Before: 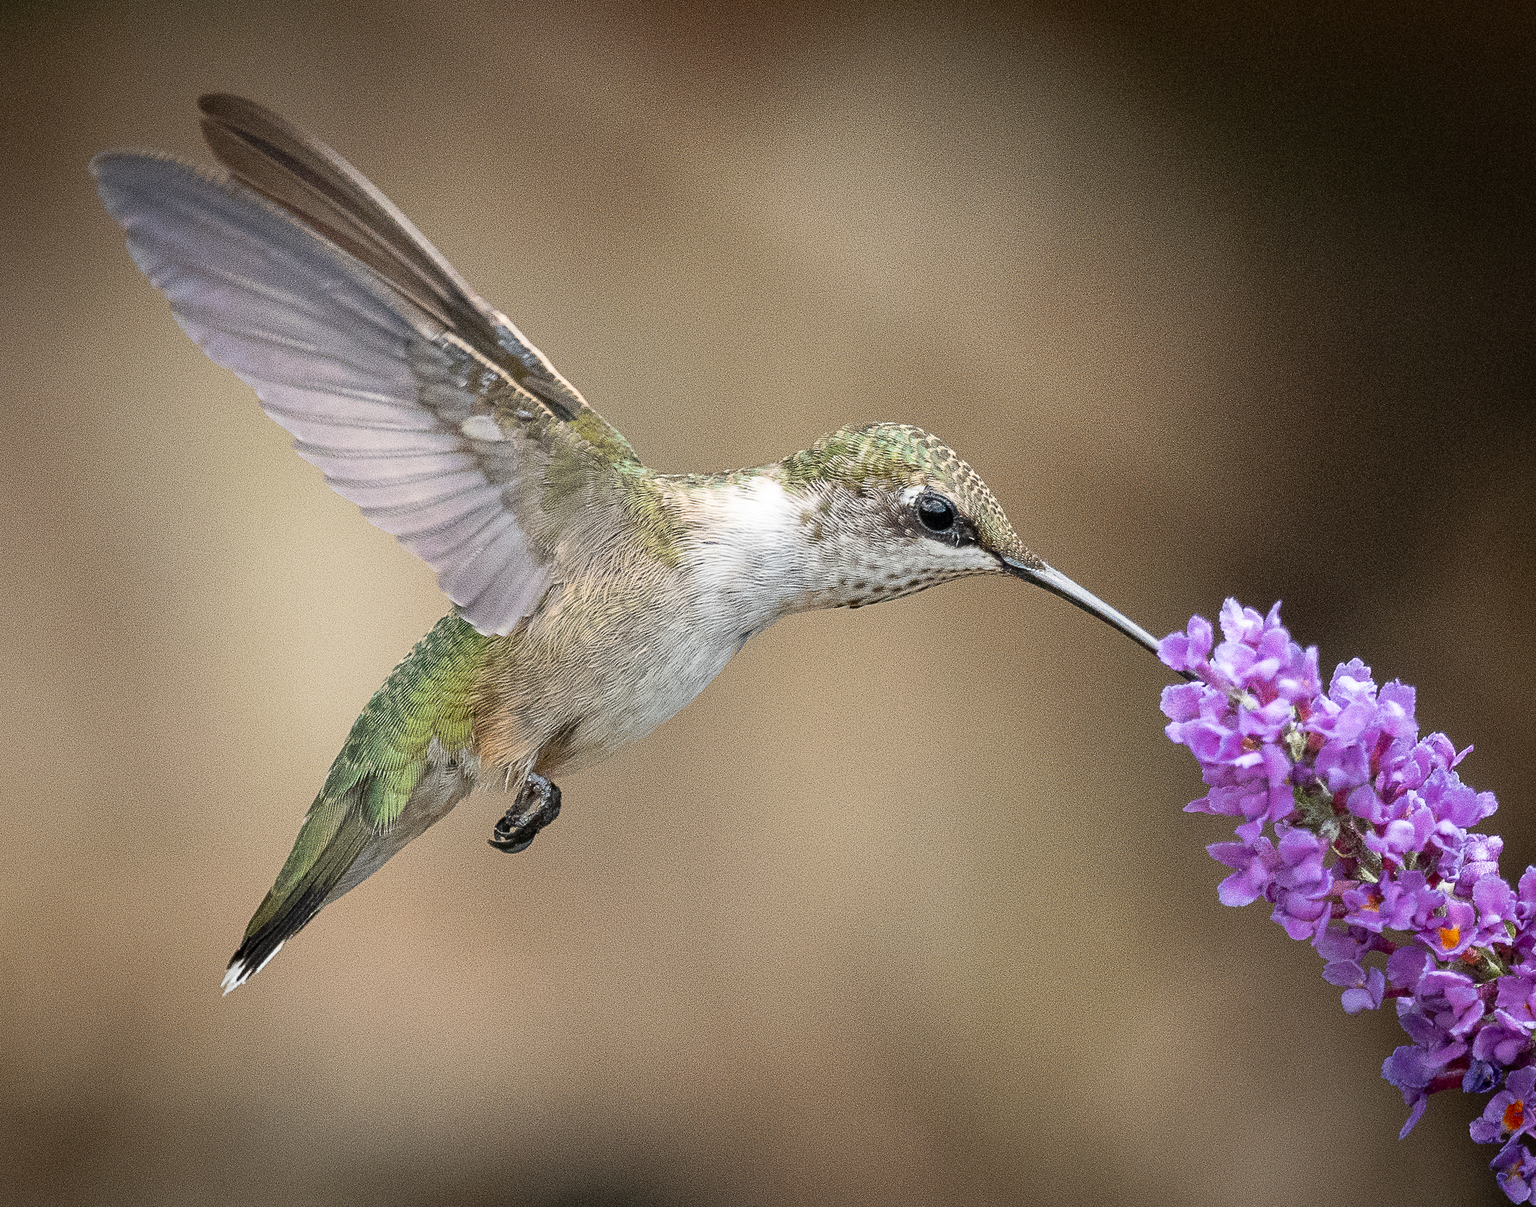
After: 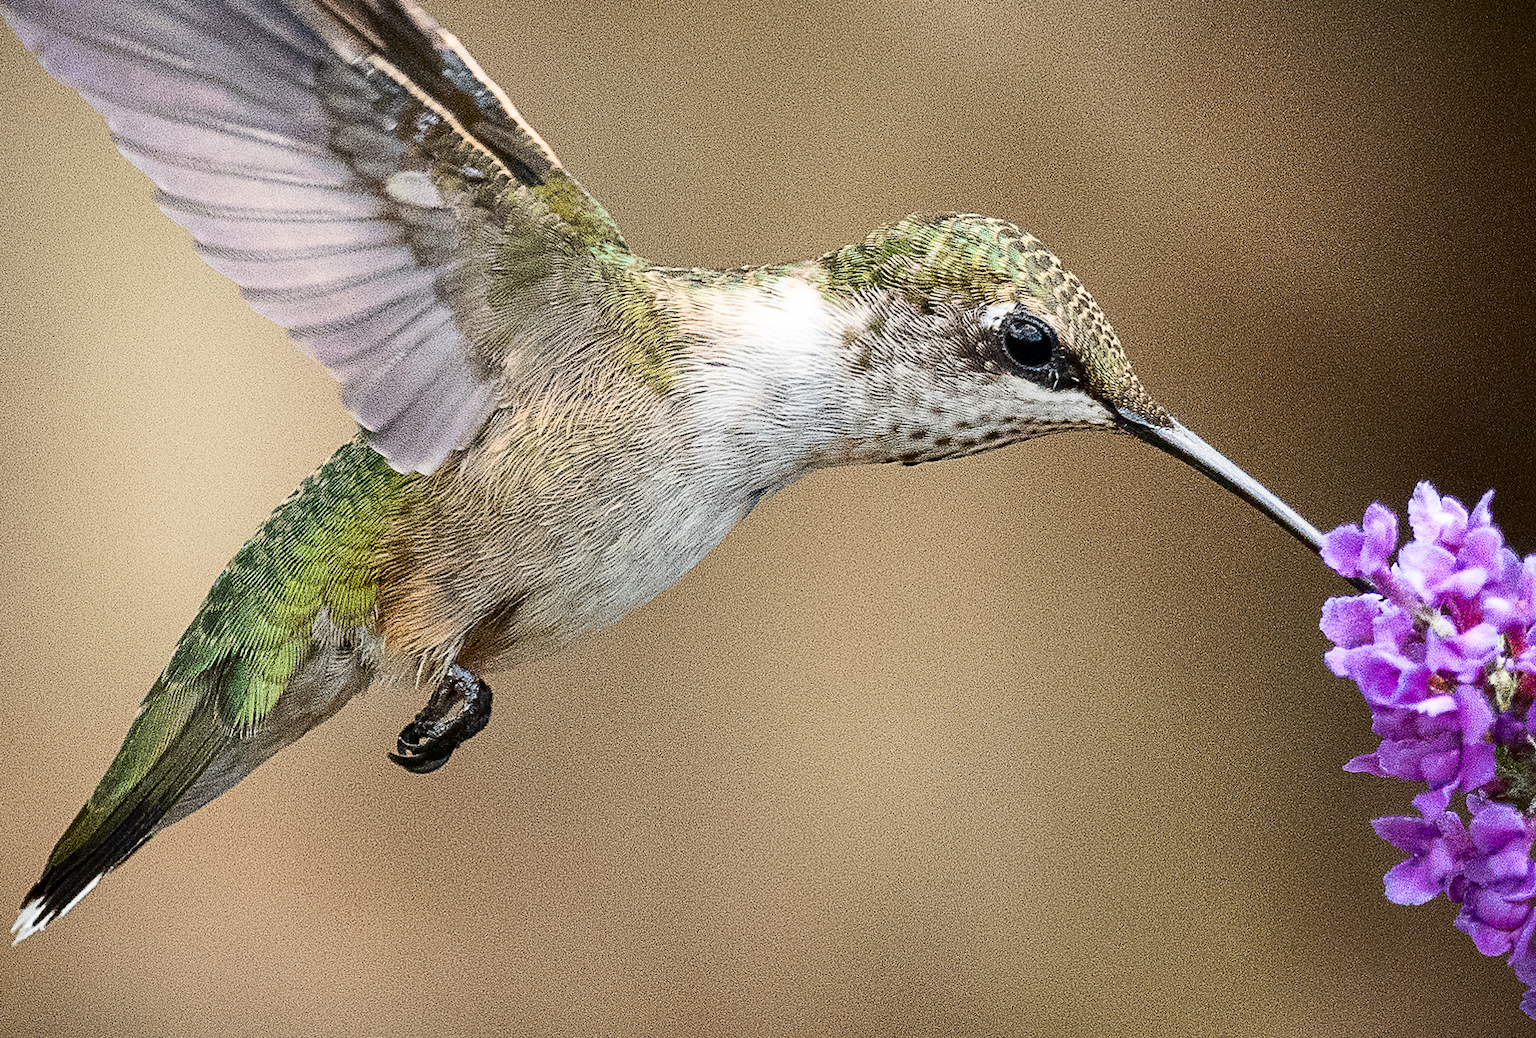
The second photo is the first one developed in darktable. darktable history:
crop and rotate: angle -3.39°, left 9.721%, top 20.733%, right 11.992%, bottom 11.93%
contrast brightness saturation: contrast 0.208, brightness -0.105, saturation 0.211
